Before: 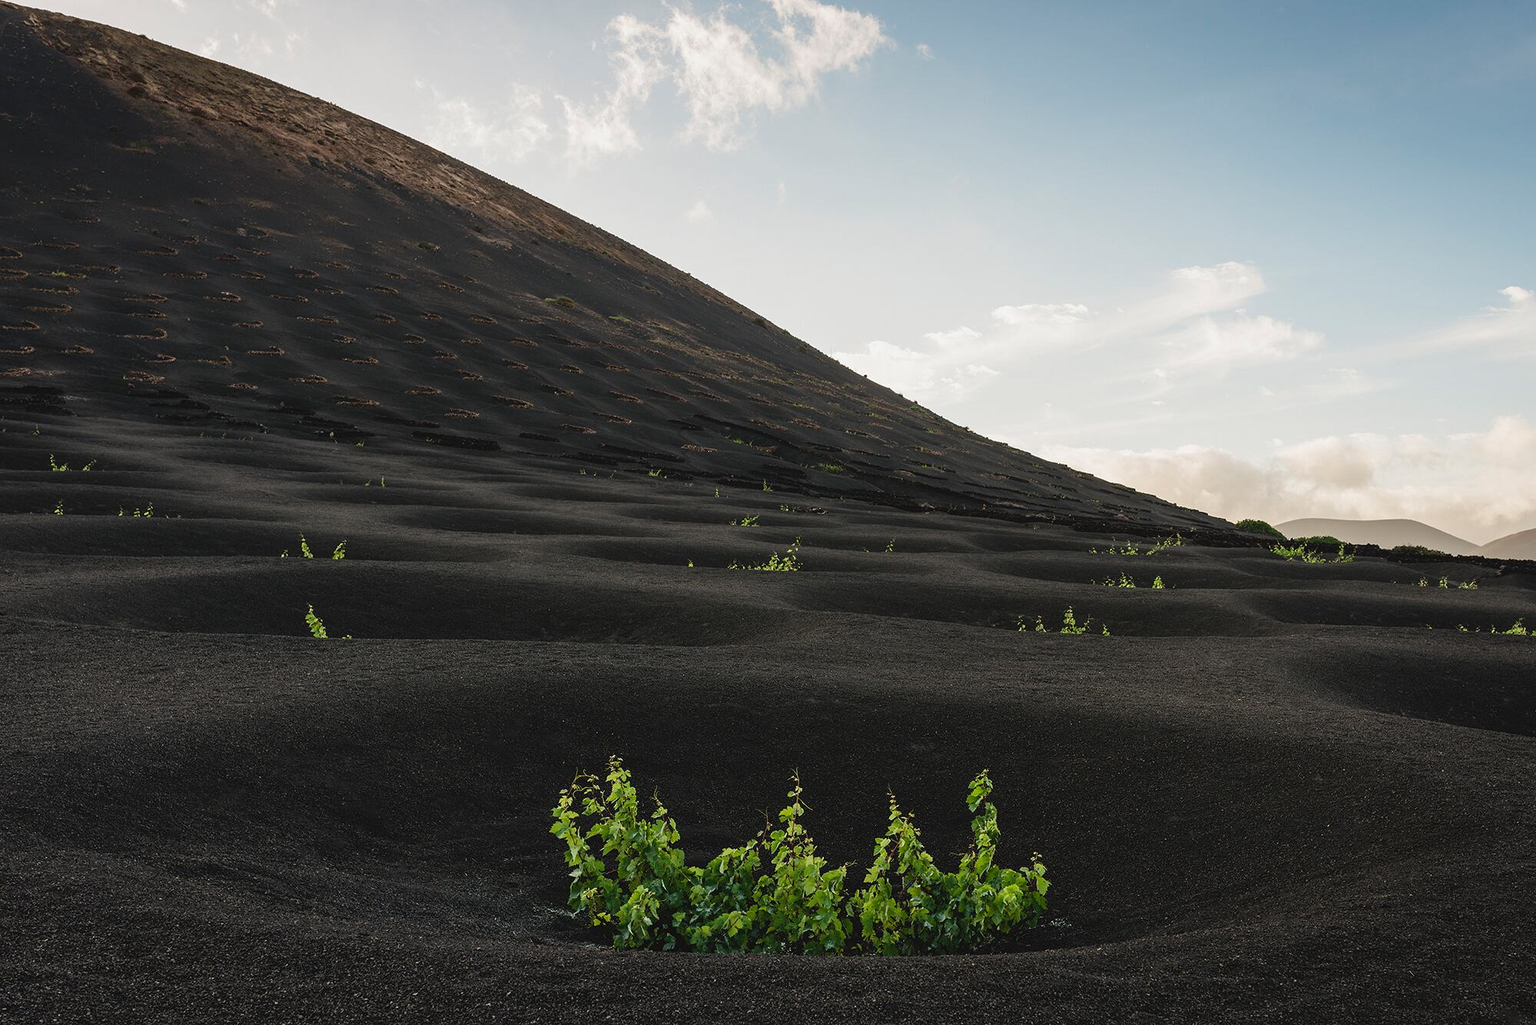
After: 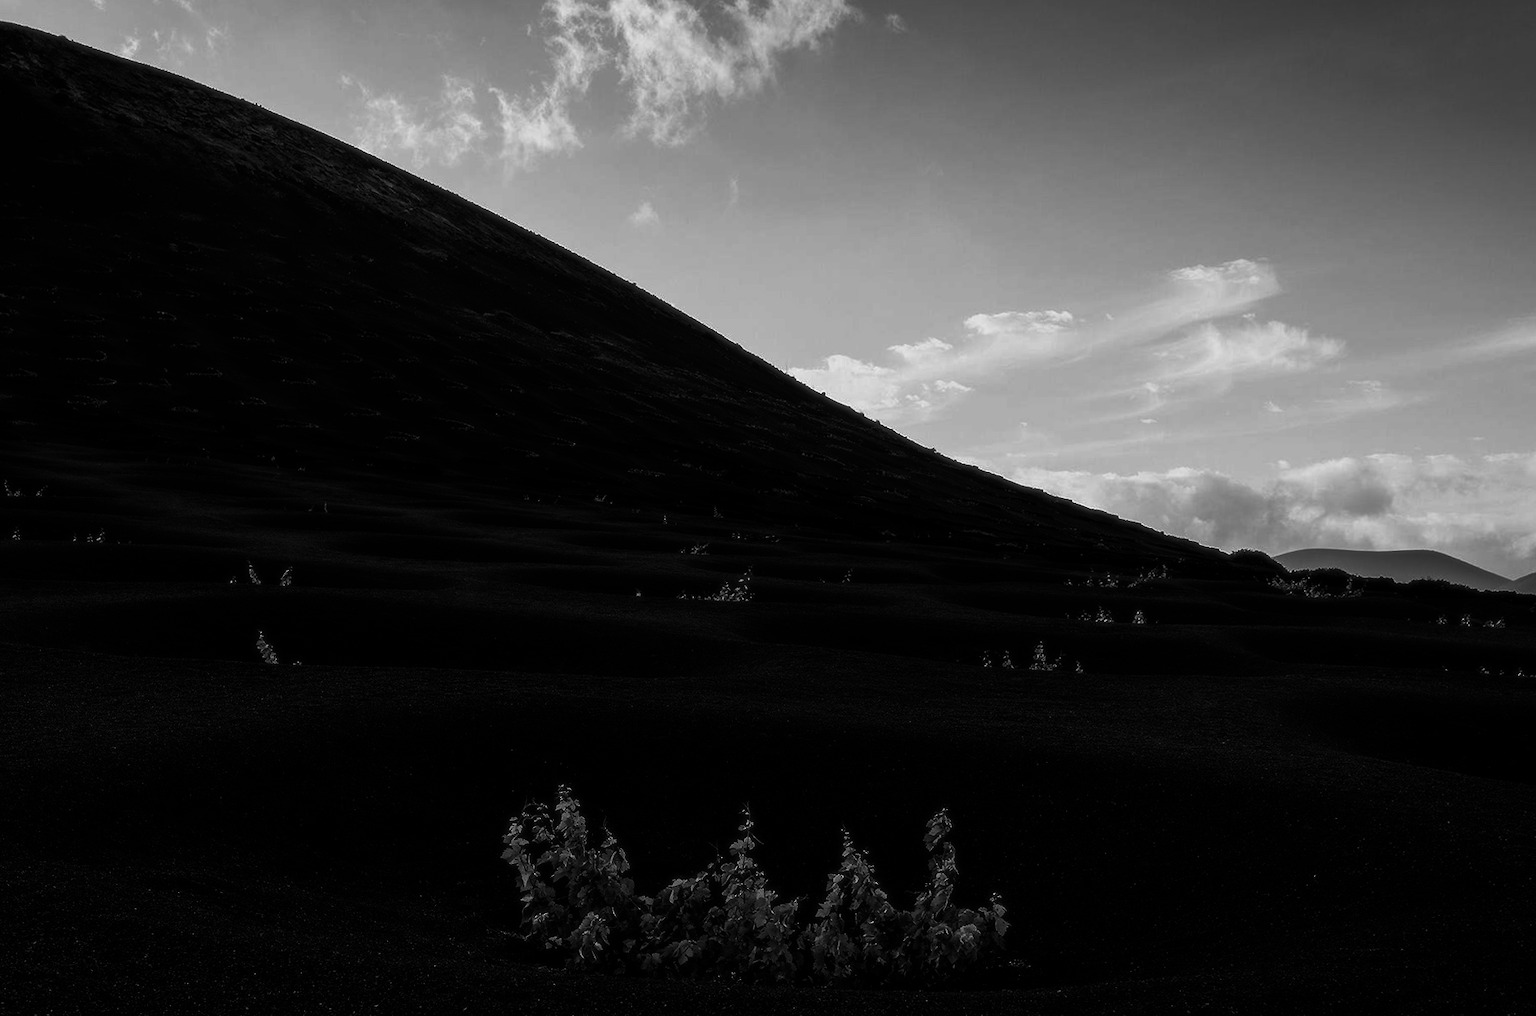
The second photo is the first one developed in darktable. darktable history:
soften: size 10%, saturation 50%, brightness 0.2 EV, mix 10%
contrast brightness saturation: contrast 0.02, brightness -1, saturation -1
rotate and perspective: rotation 0.062°, lens shift (vertical) 0.115, lens shift (horizontal) -0.133, crop left 0.047, crop right 0.94, crop top 0.061, crop bottom 0.94
